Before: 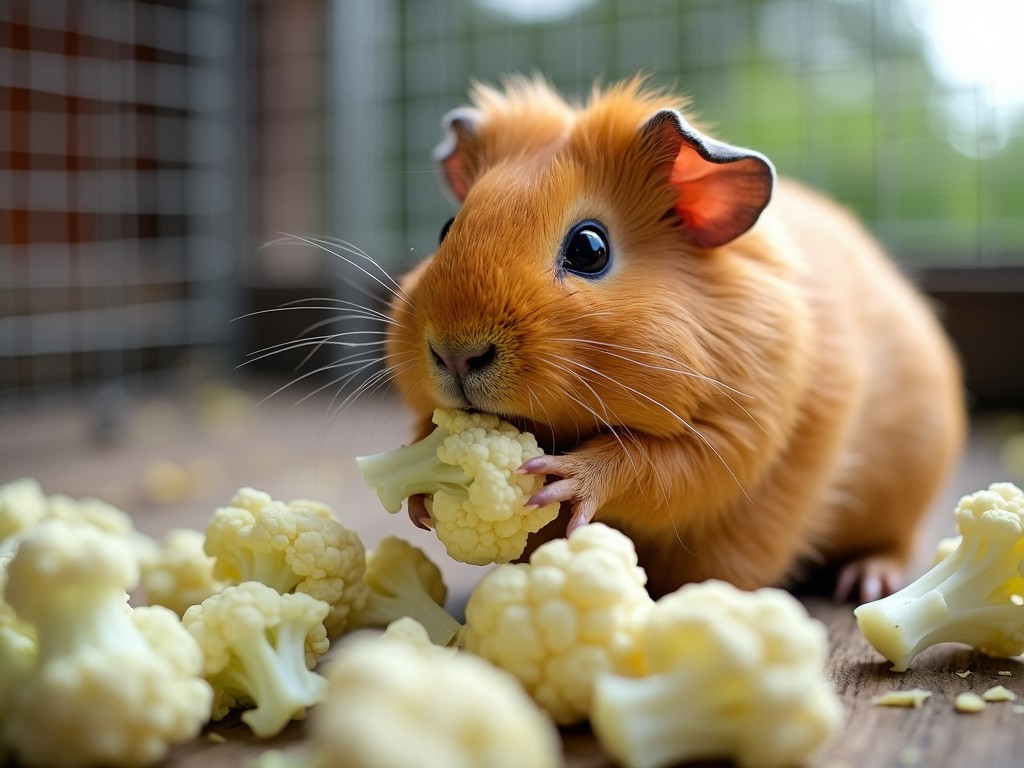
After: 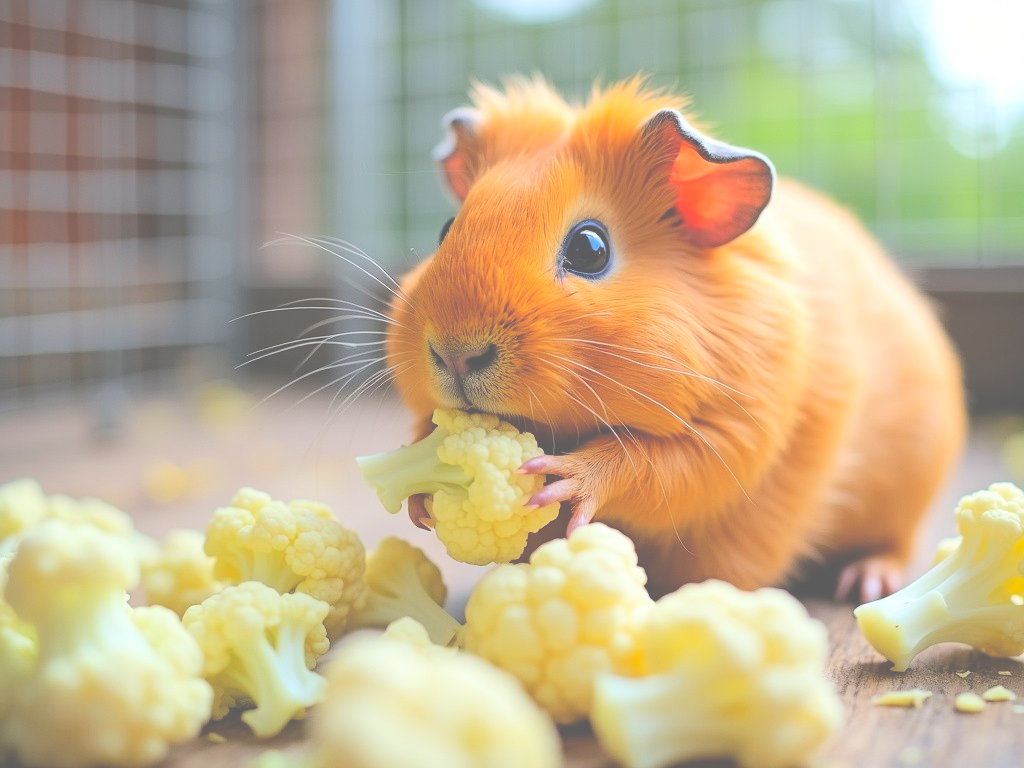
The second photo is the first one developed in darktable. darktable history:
exposure: black level correction -0.023, exposure 1.397 EV, compensate highlight preservation false
global tonemap: drago (0.7, 100)
